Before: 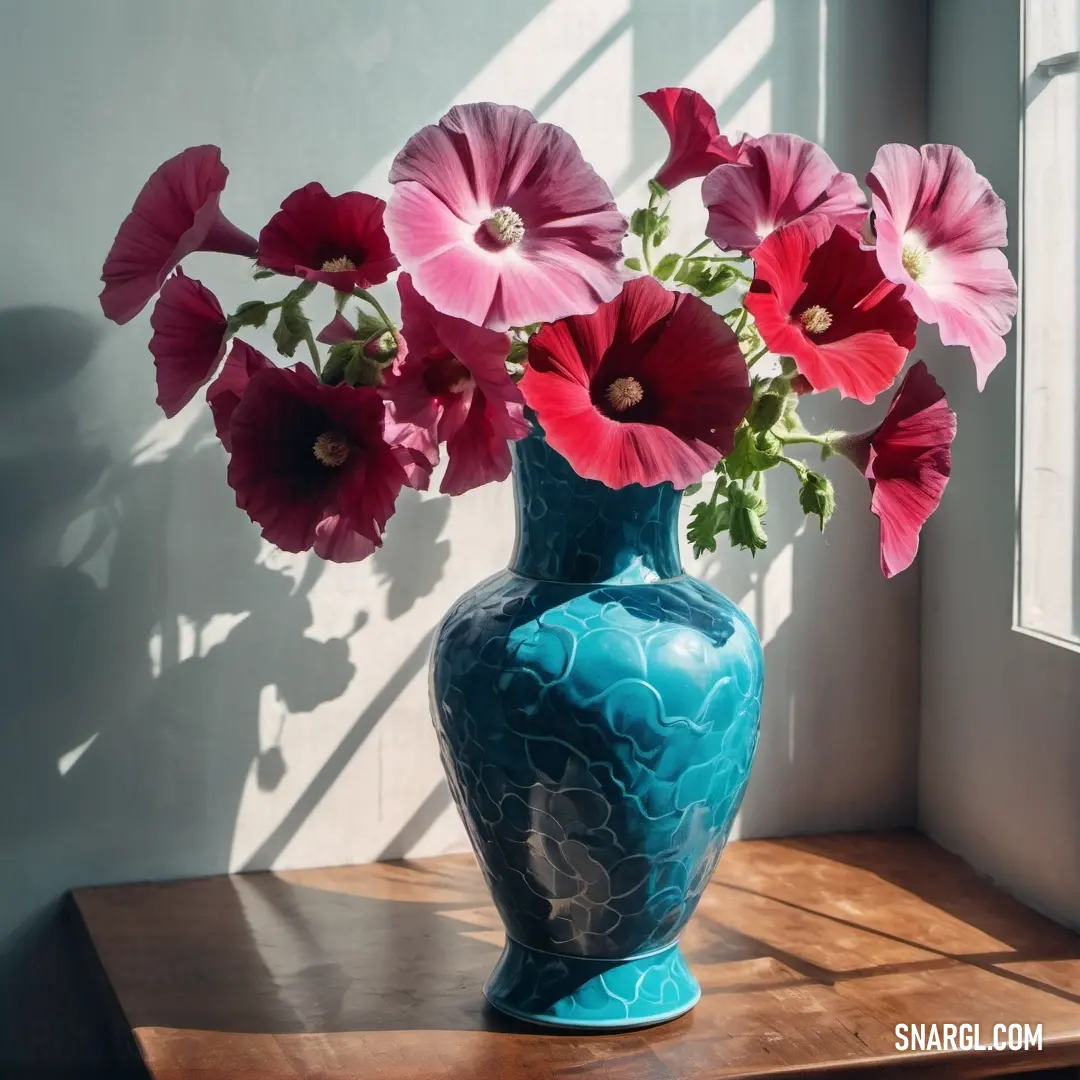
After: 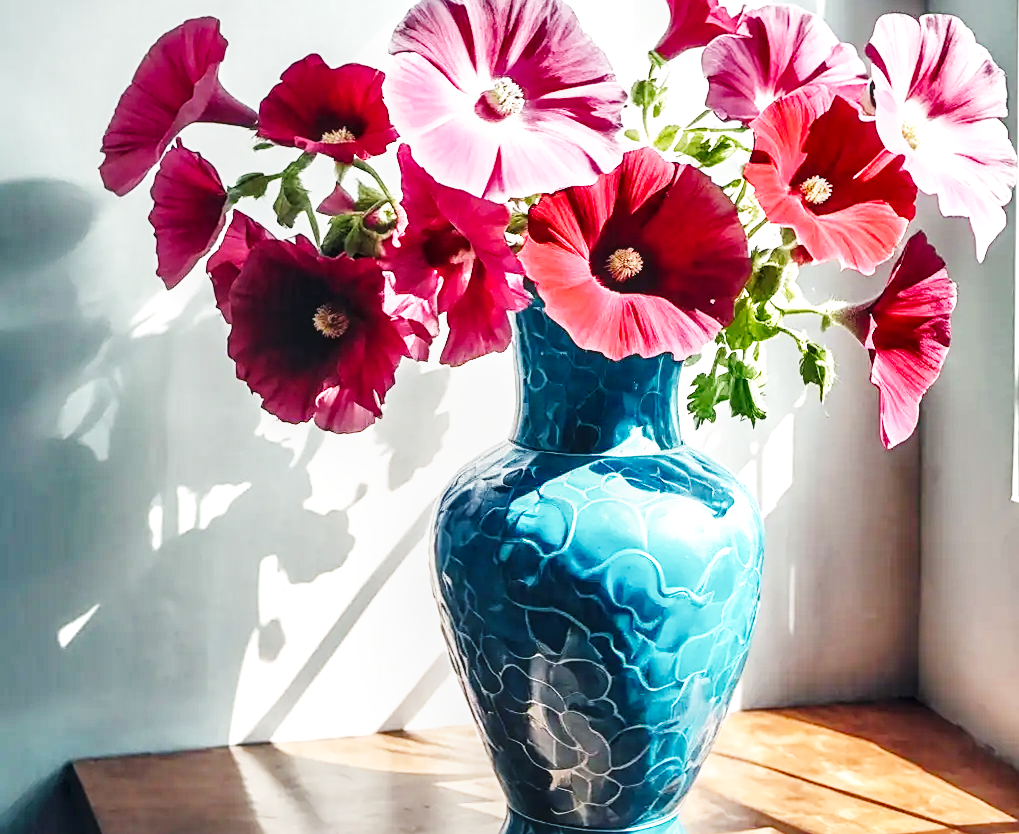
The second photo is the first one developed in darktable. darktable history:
crop and rotate: angle 0.091°, top 11.955%, right 5.445%, bottom 10.683%
sharpen: on, module defaults
base curve: curves: ch0 [(0, 0.003) (0.001, 0.002) (0.006, 0.004) (0.02, 0.022) (0.048, 0.086) (0.094, 0.234) (0.162, 0.431) (0.258, 0.629) (0.385, 0.8) (0.548, 0.918) (0.751, 0.988) (1, 1)], preserve colors none
exposure: black level correction 0, exposure 0.499 EV, compensate exposure bias true, compensate highlight preservation false
shadows and highlights: shadows 47.21, highlights -40.61, shadows color adjustment 97.67%, soften with gaussian
local contrast: on, module defaults
tone equalizer: edges refinement/feathering 500, mask exposure compensation -1.57 EV, preserve details no
